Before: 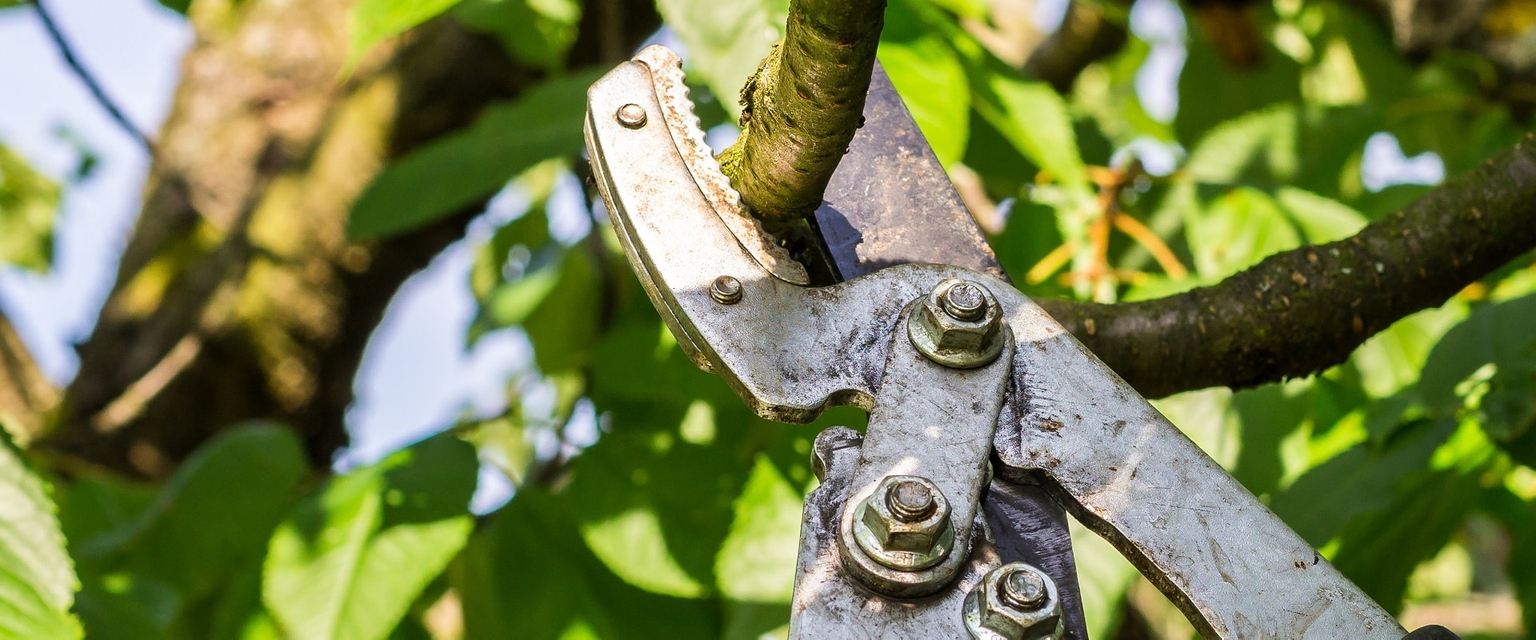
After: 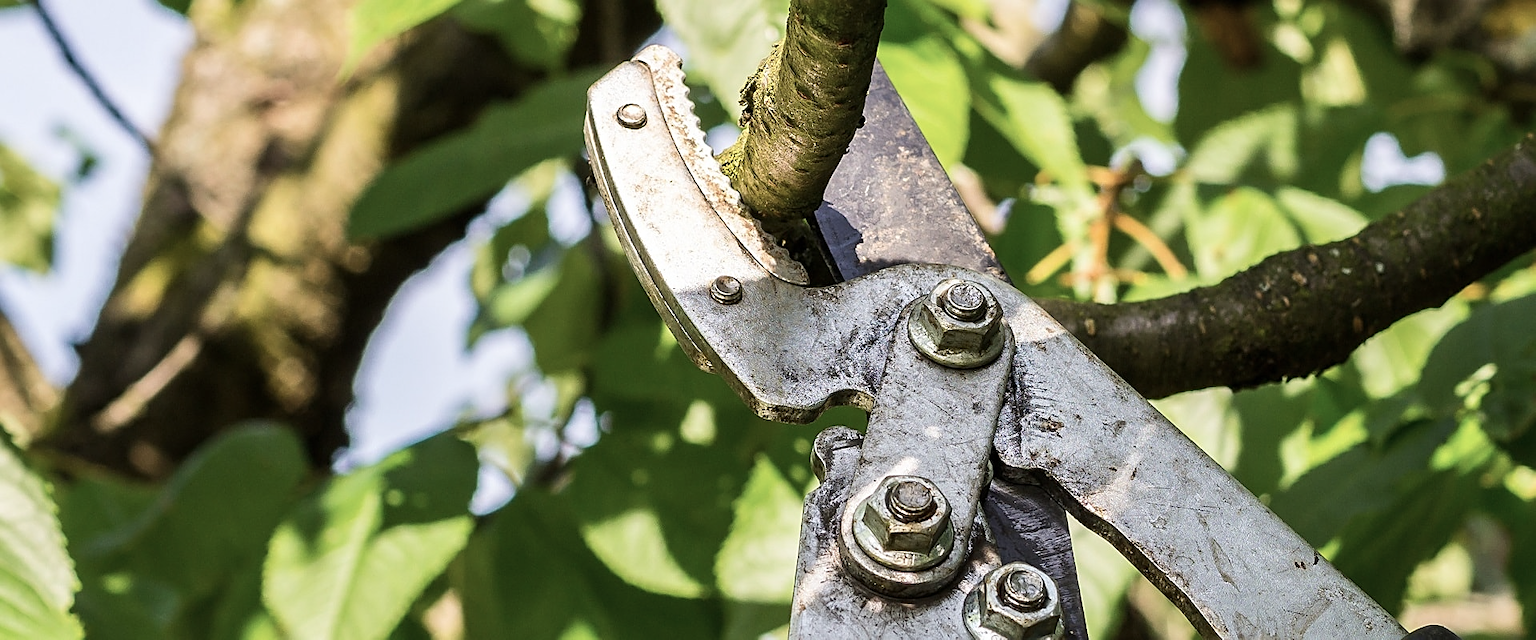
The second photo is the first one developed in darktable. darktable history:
contrast brightness saturation: contrast 0.095, saturation -0.281
sharpen: on, module defaults
